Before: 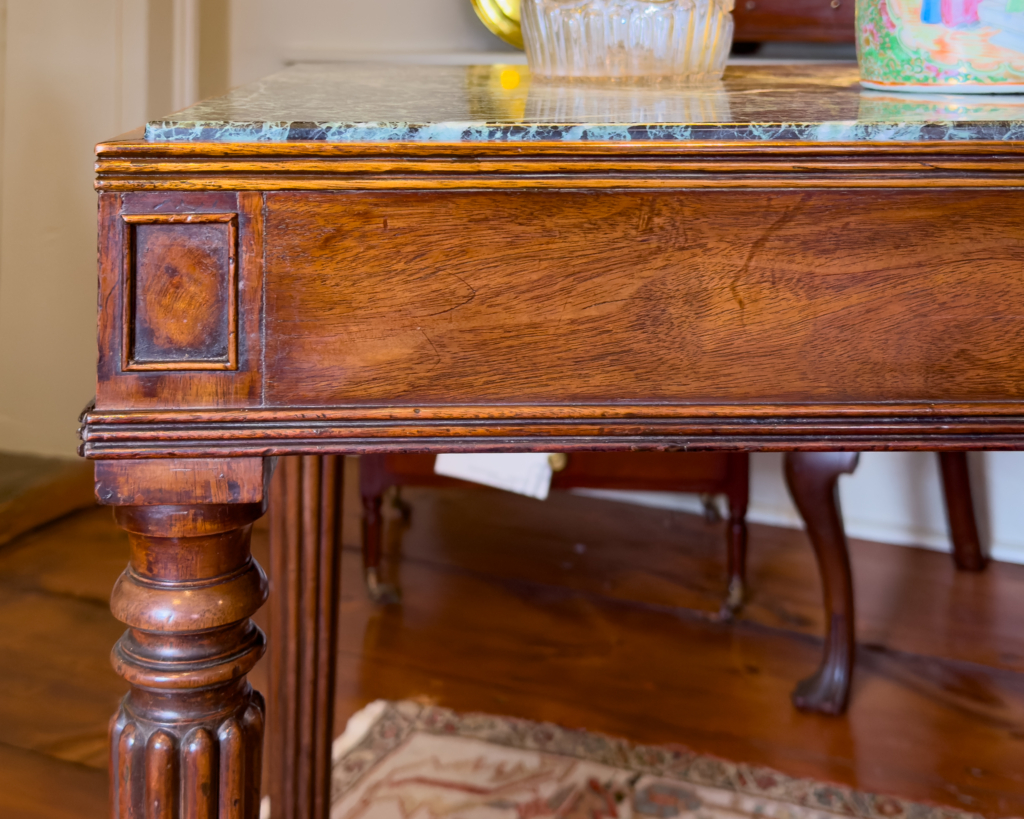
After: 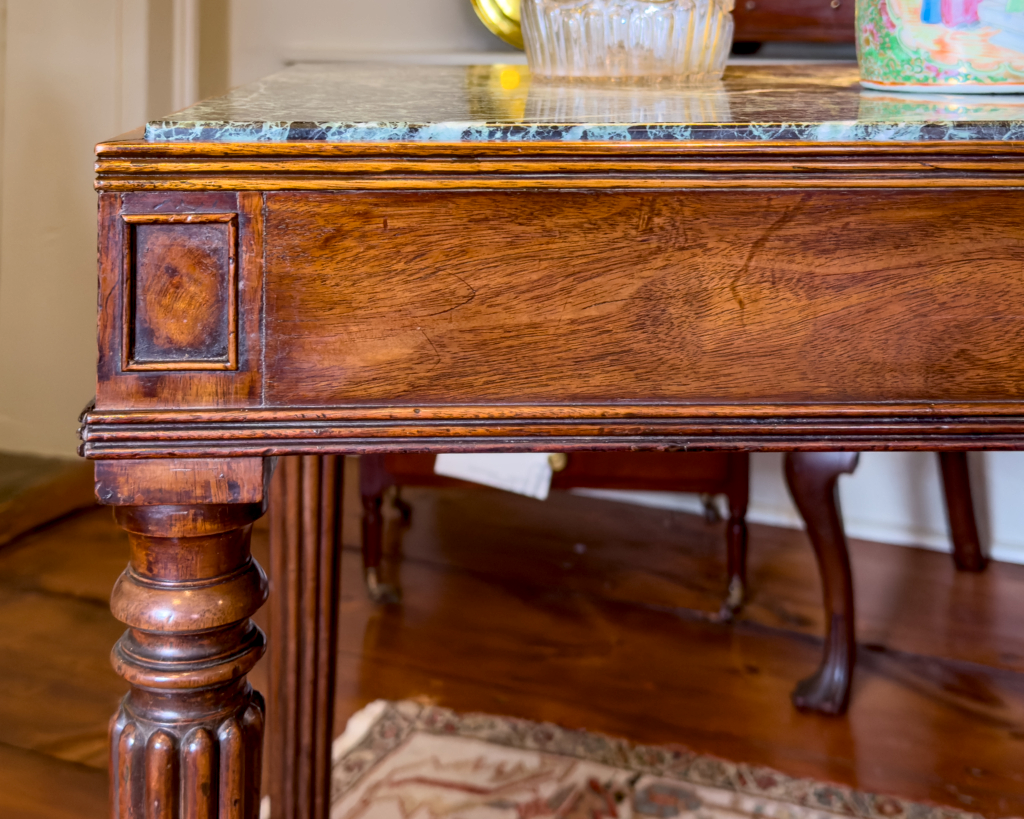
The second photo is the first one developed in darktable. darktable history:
exposure: black level correction 0.001, compensate highlight preservation false
local contrast: detail 130%
